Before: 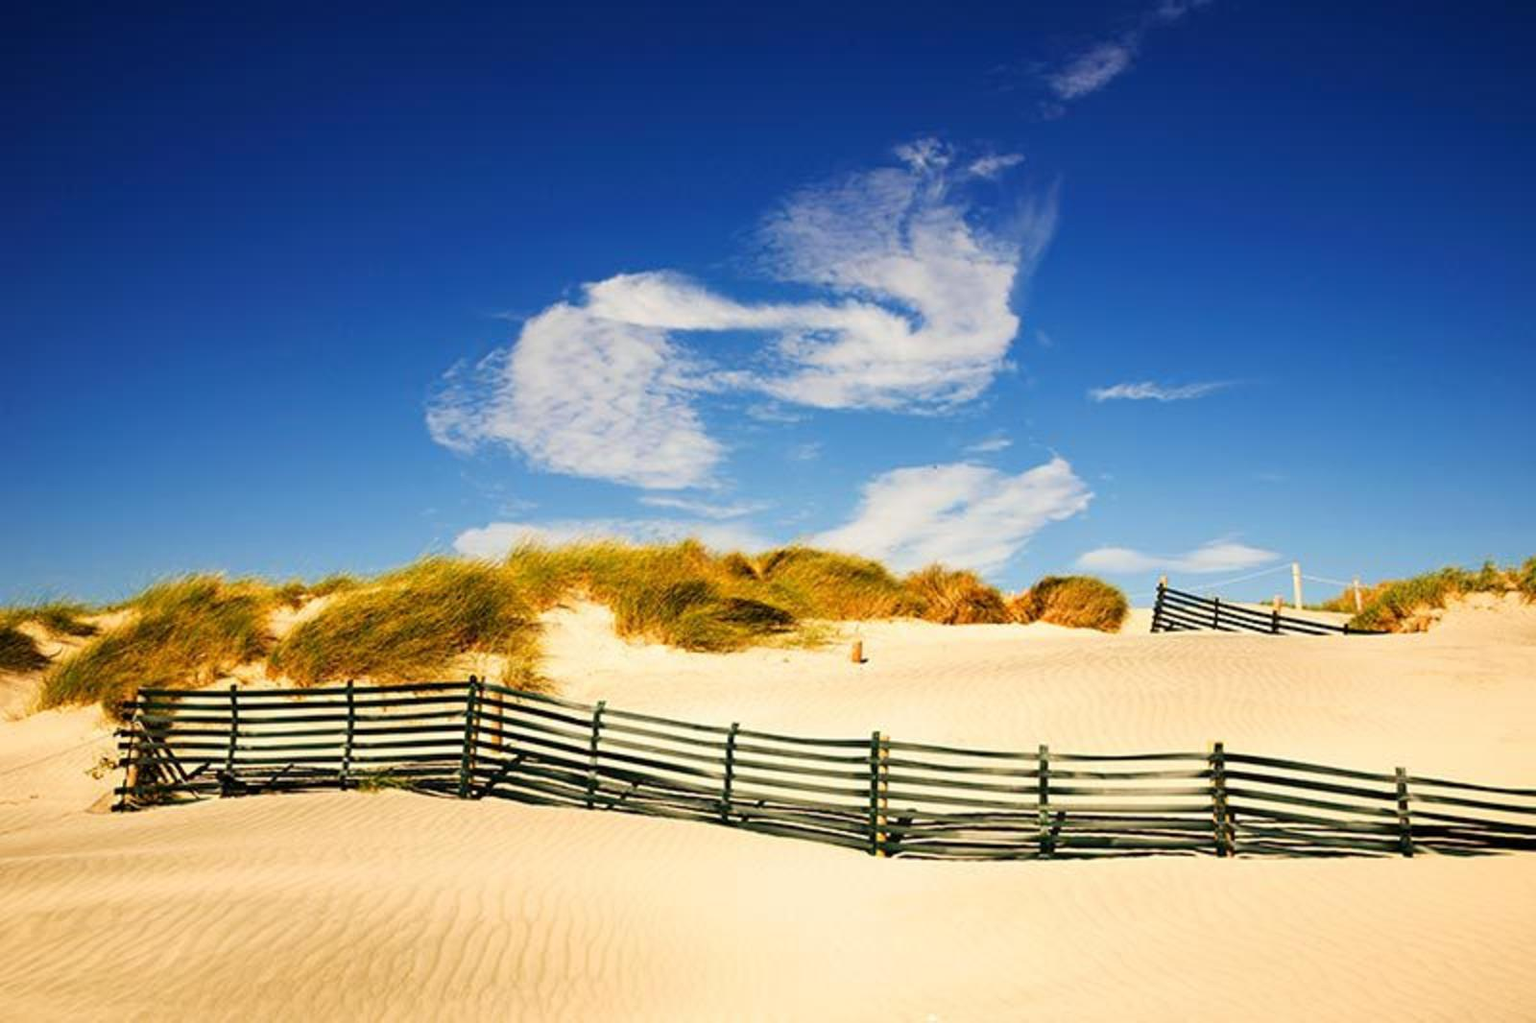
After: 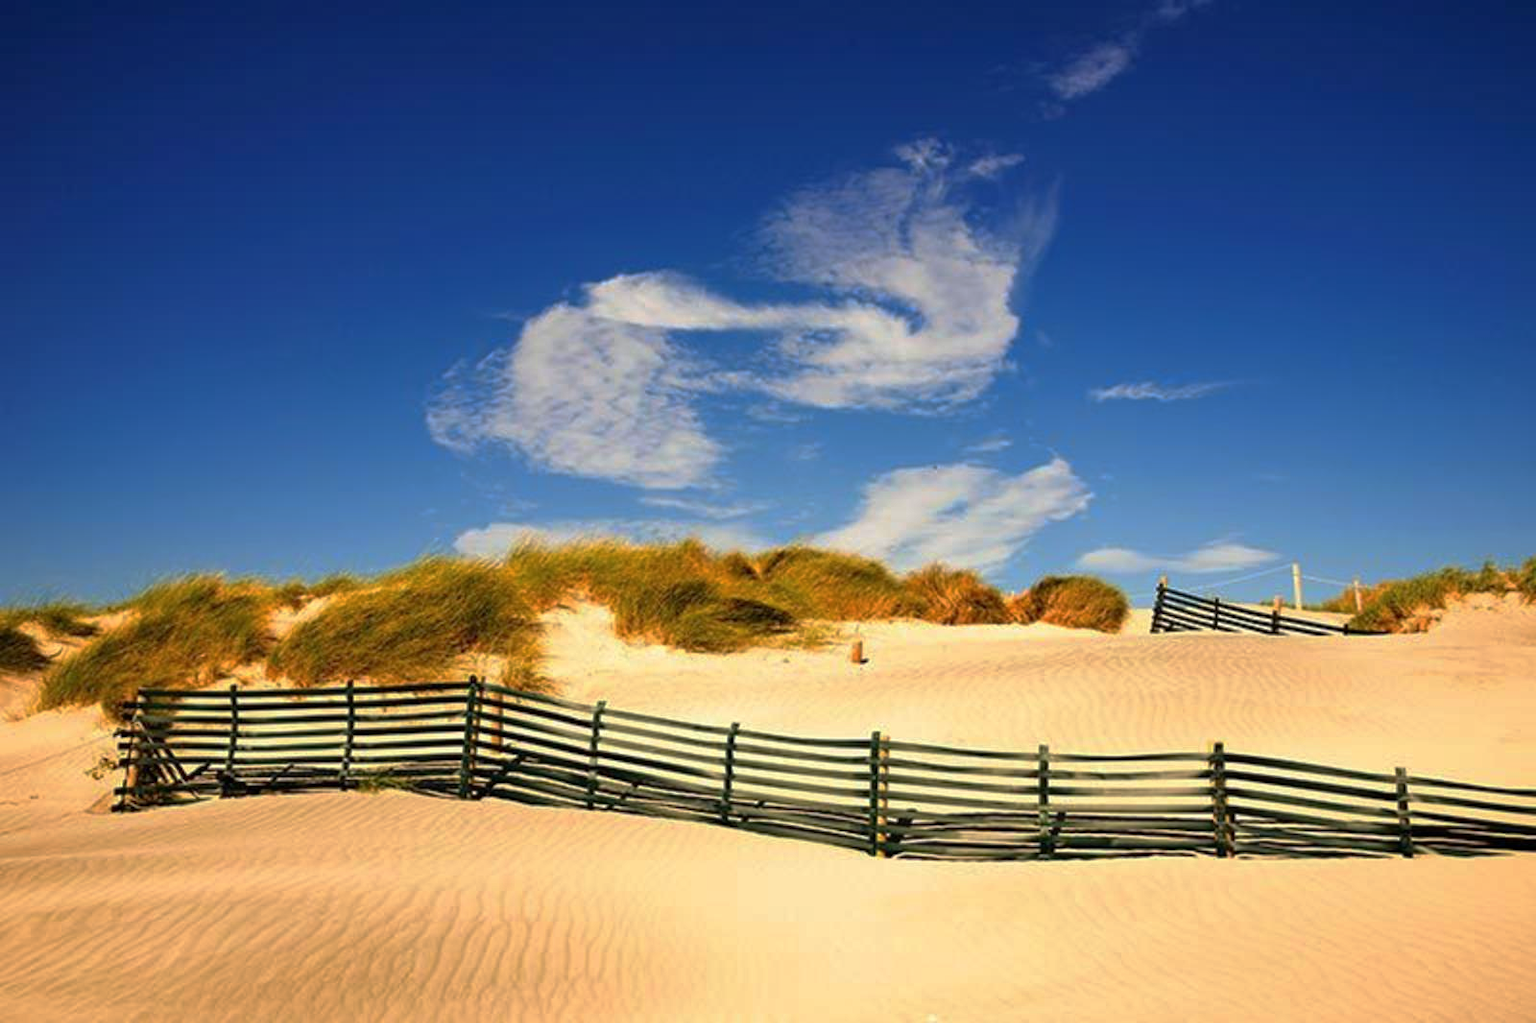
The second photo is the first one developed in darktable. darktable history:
tone equalizer: -7 EV 0.154 EV, -6 EV 0.618 EV, -5 EV 1.16 EV, -4 EV 1.36 EV, -3 EV 1.12 EV, -2 EV 0.6 EV, -1 EV 0.156 EV, smoothing diameter 24.84%, edges refinement/feathering 10.81, preserve details guided filter
base curve: curves: ch0 [(0, 0) (0.595, 0.418) (1, 1)], preserve colors none
